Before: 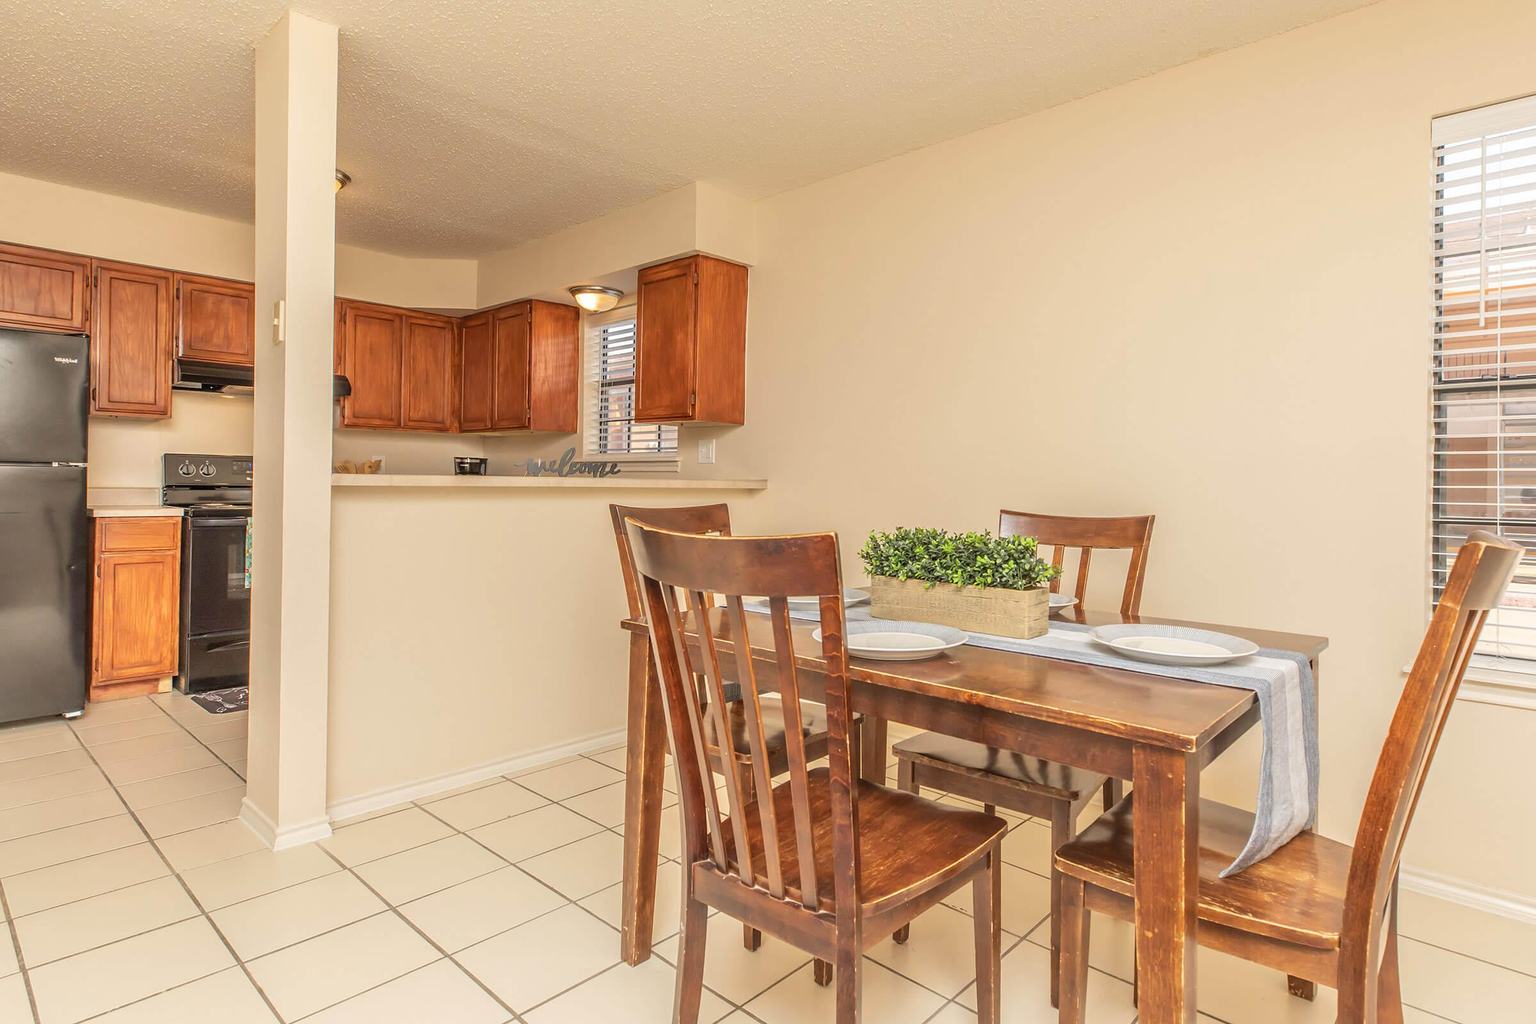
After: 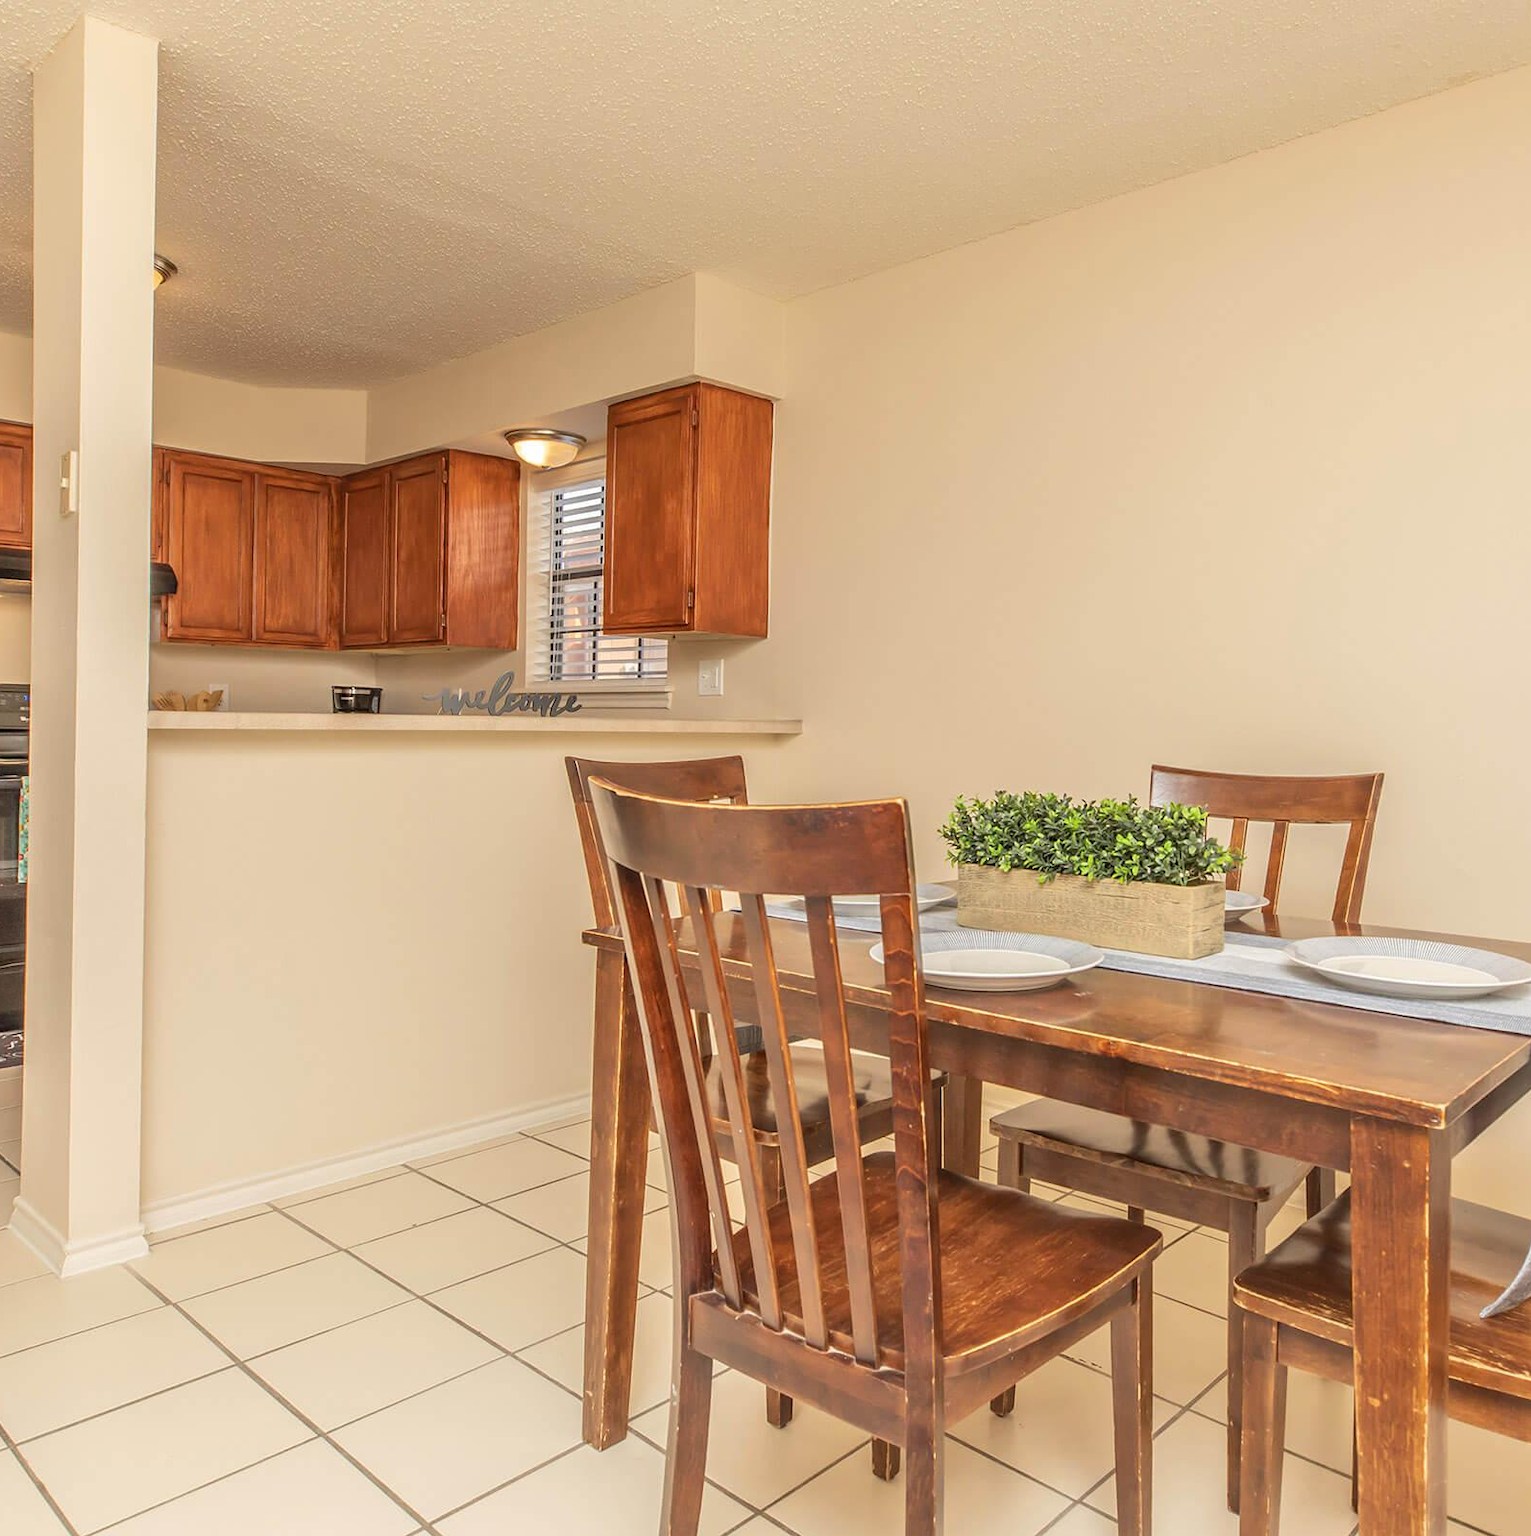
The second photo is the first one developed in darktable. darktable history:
crop and rotate: left 15.183%, right 18.365%
